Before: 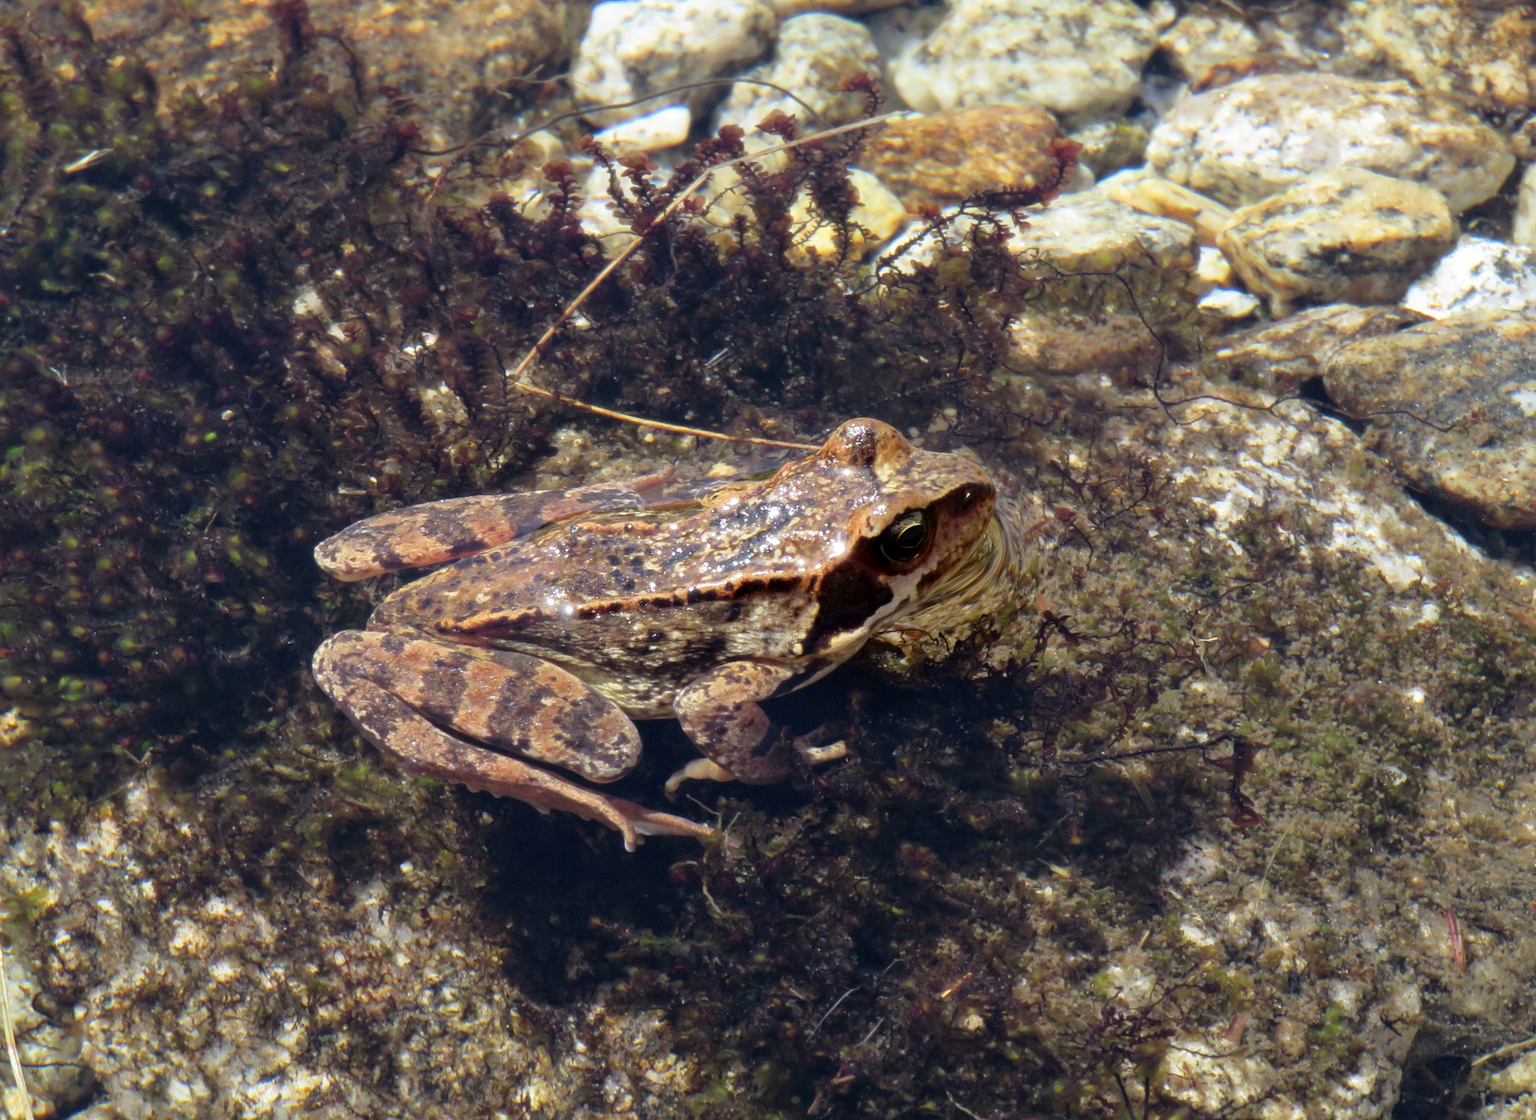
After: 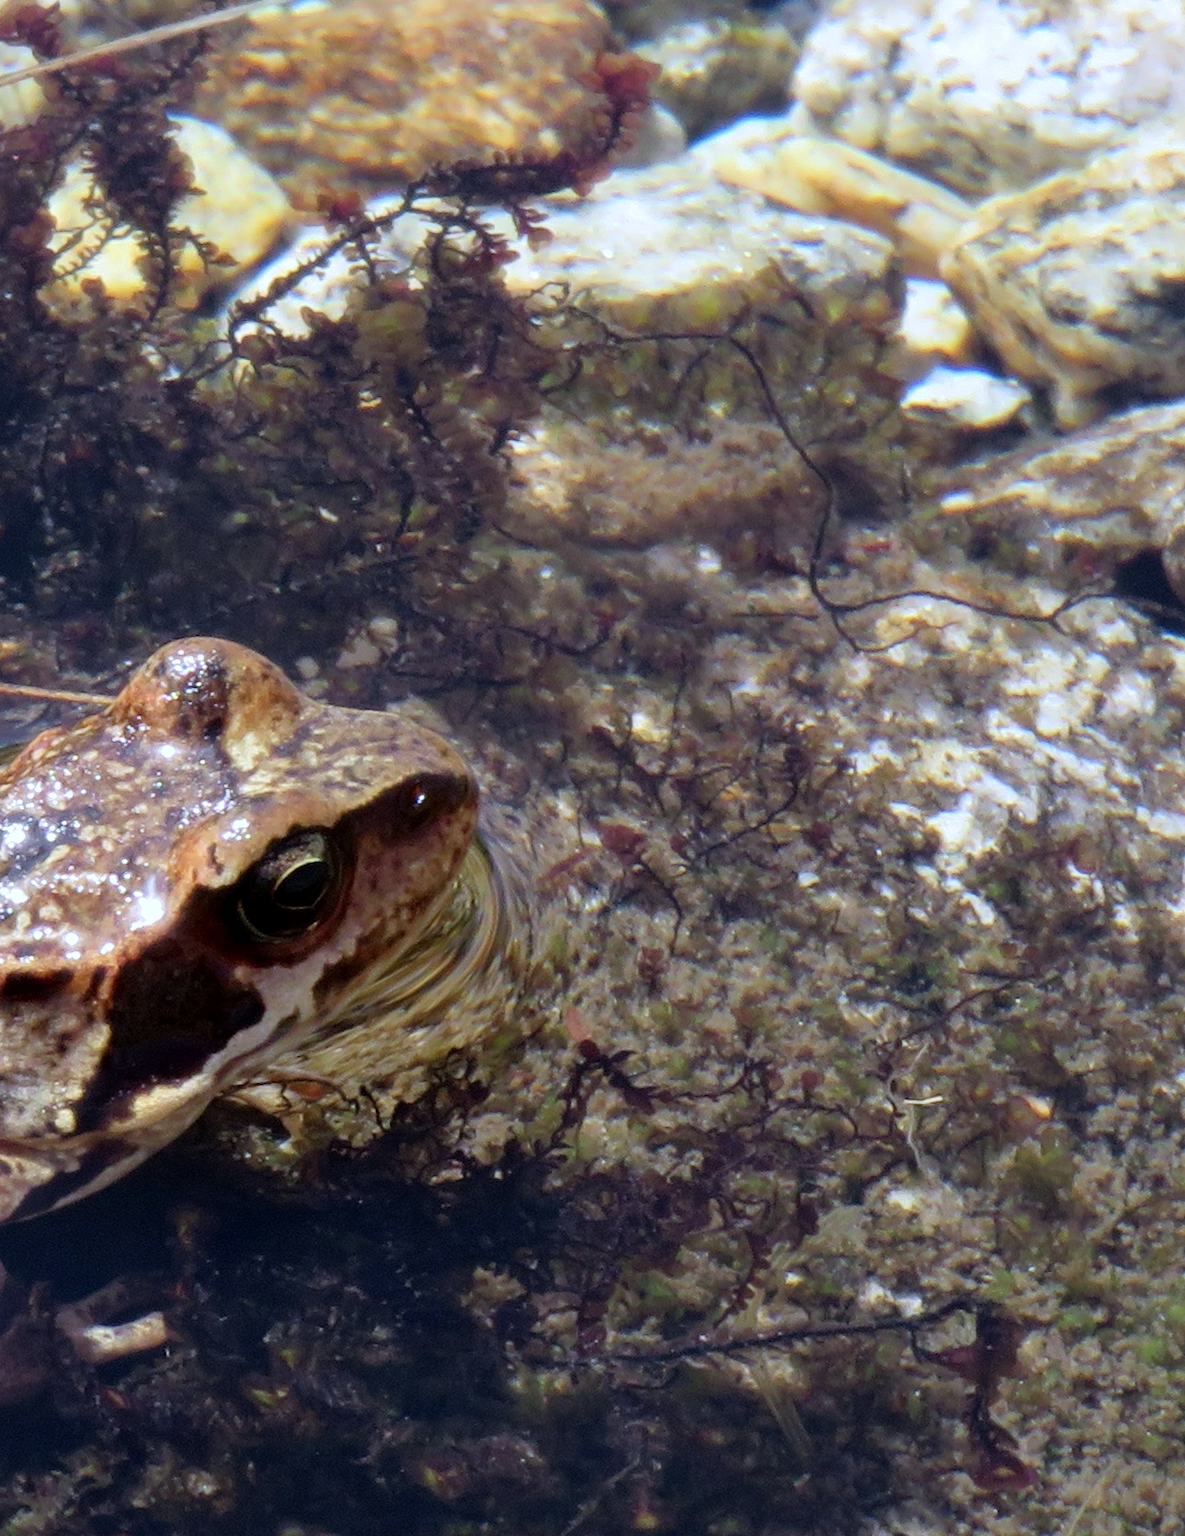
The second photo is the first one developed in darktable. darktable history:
color calibration: illuminant as shot in camera, x 0.358, y 0.373, temperature 4628.91 K
crop and rotate: left 49.936%, top 10.094%, right 13.136%, bottom 24.256%
white balance: red 0.974, blue 1.044
